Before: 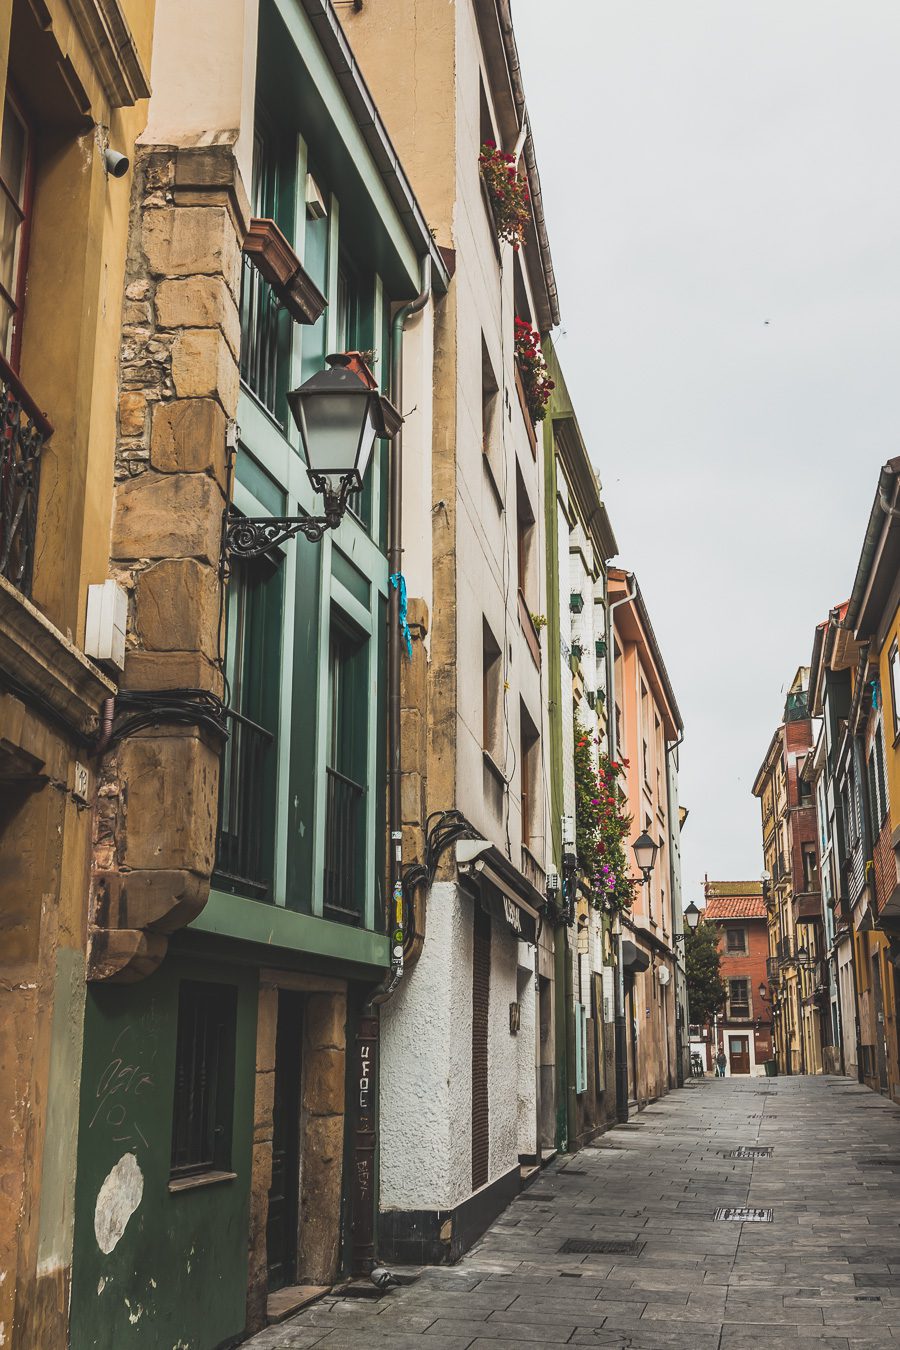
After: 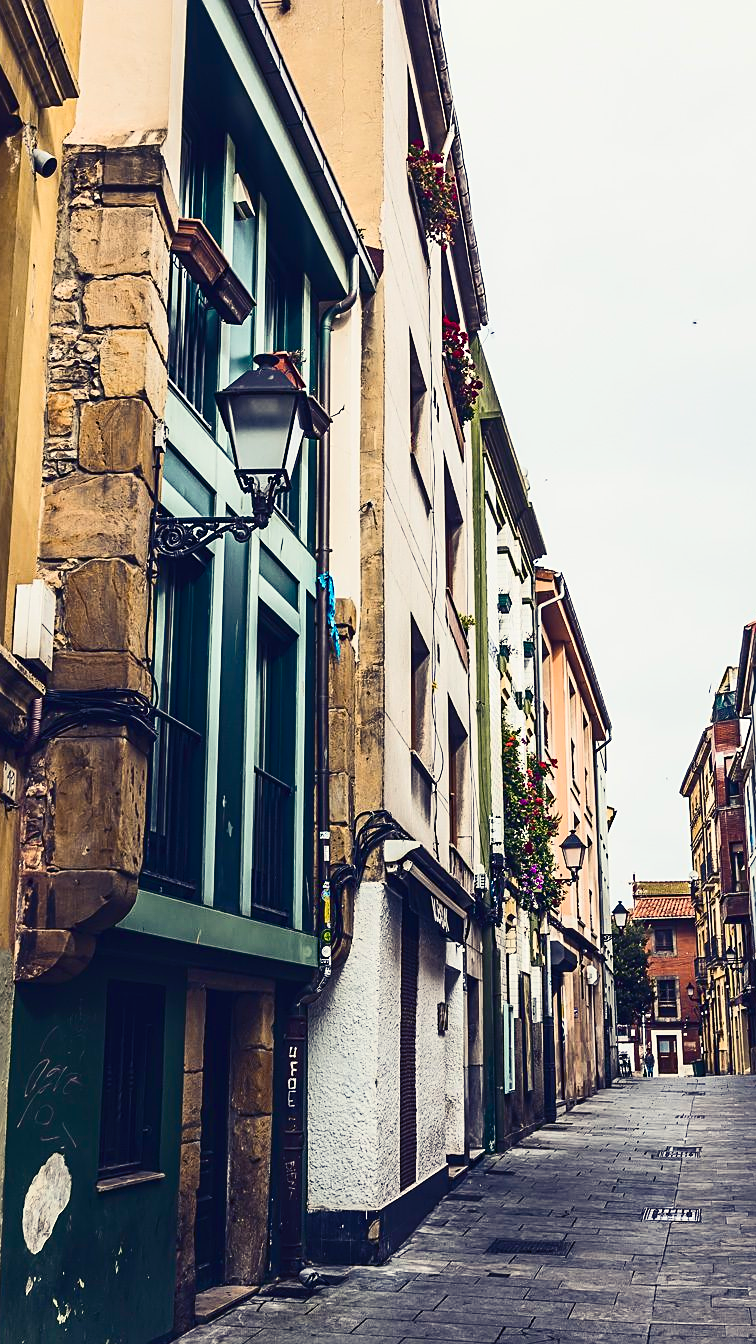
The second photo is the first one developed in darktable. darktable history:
contrast brightness saturation: contrast 0.28
crop: left 8.026%, right 7.374%
color balance rgb: shadows lift › luminance -28.76%, shadows lift › chroma 15%, shadows lift › hue 270°, power › chroma 1%, power › hue 255°, highlights gain › luminance 7.14%, highlights gain › chroma 2%, highlights gain › hue 90°, global offset › luminance -0.29%, global offset › hue 260°, perceptual saturation grading › global saturation 20%, perceptual saturation grading › highlights -13.92%, perceptual saturation grading › shadows 50%
sharpen: on, module defaults
